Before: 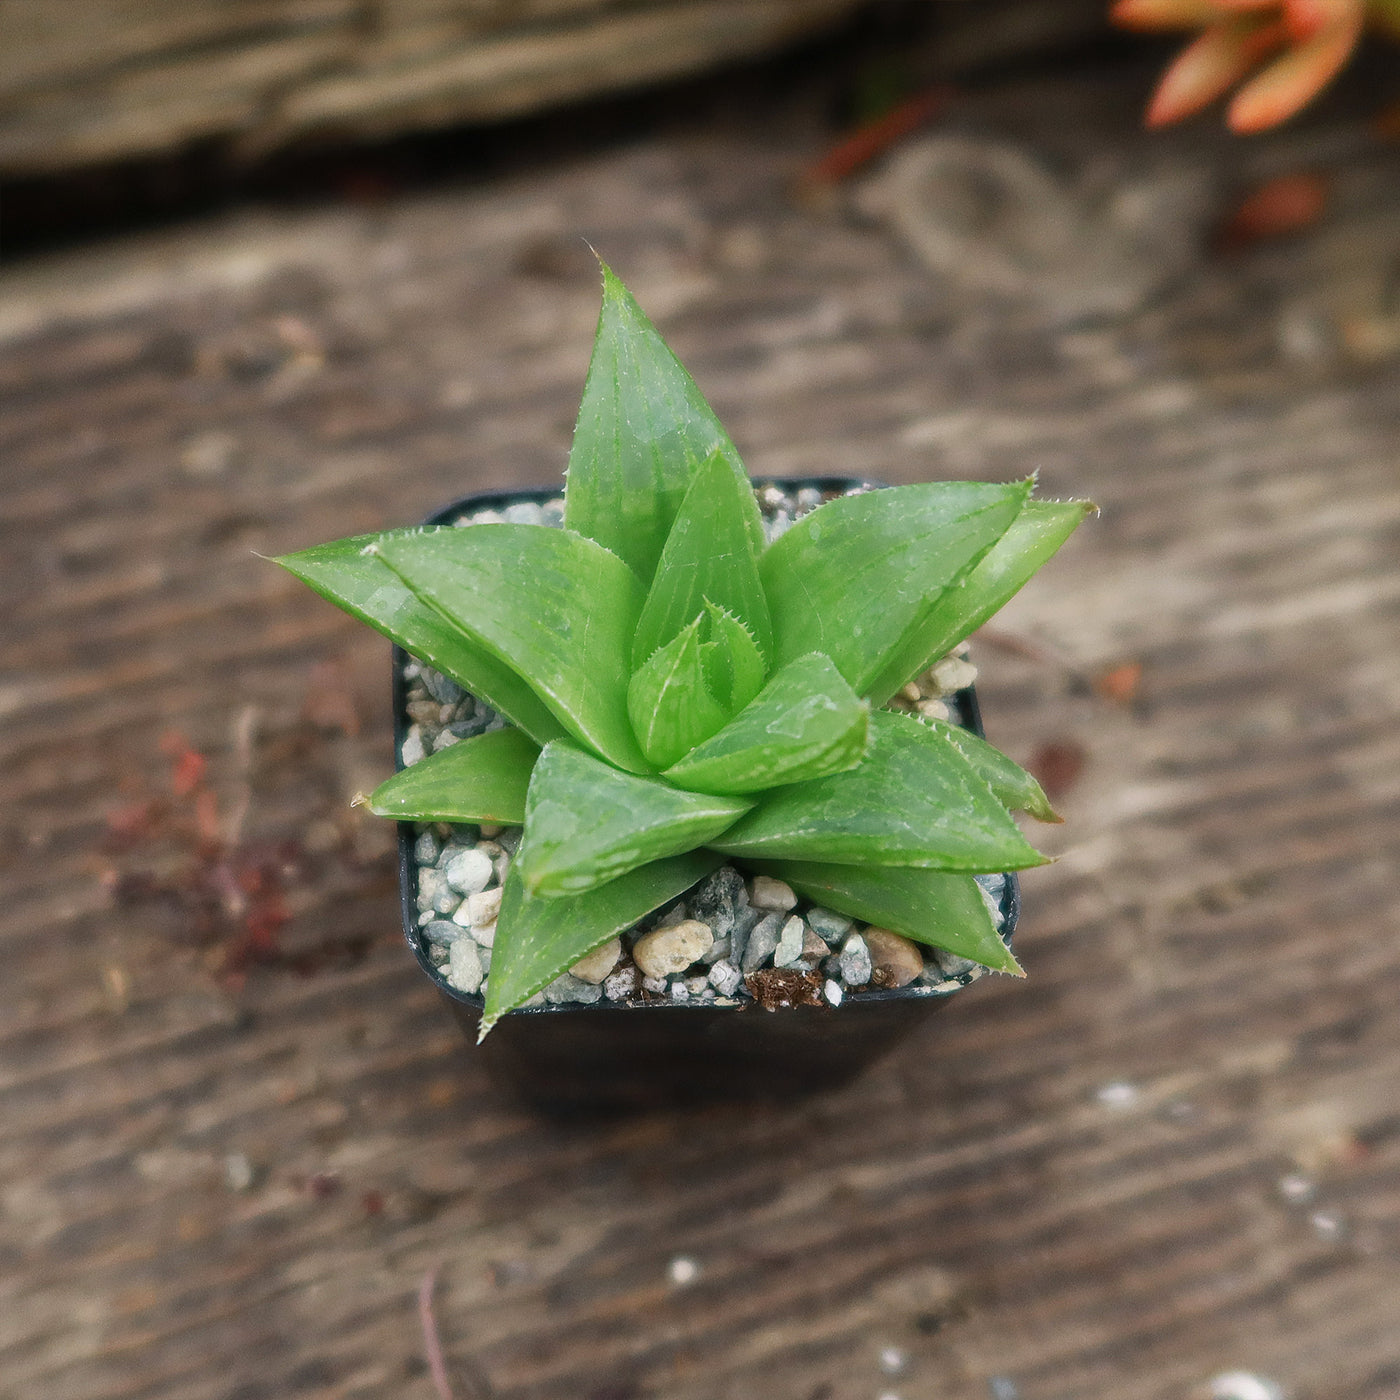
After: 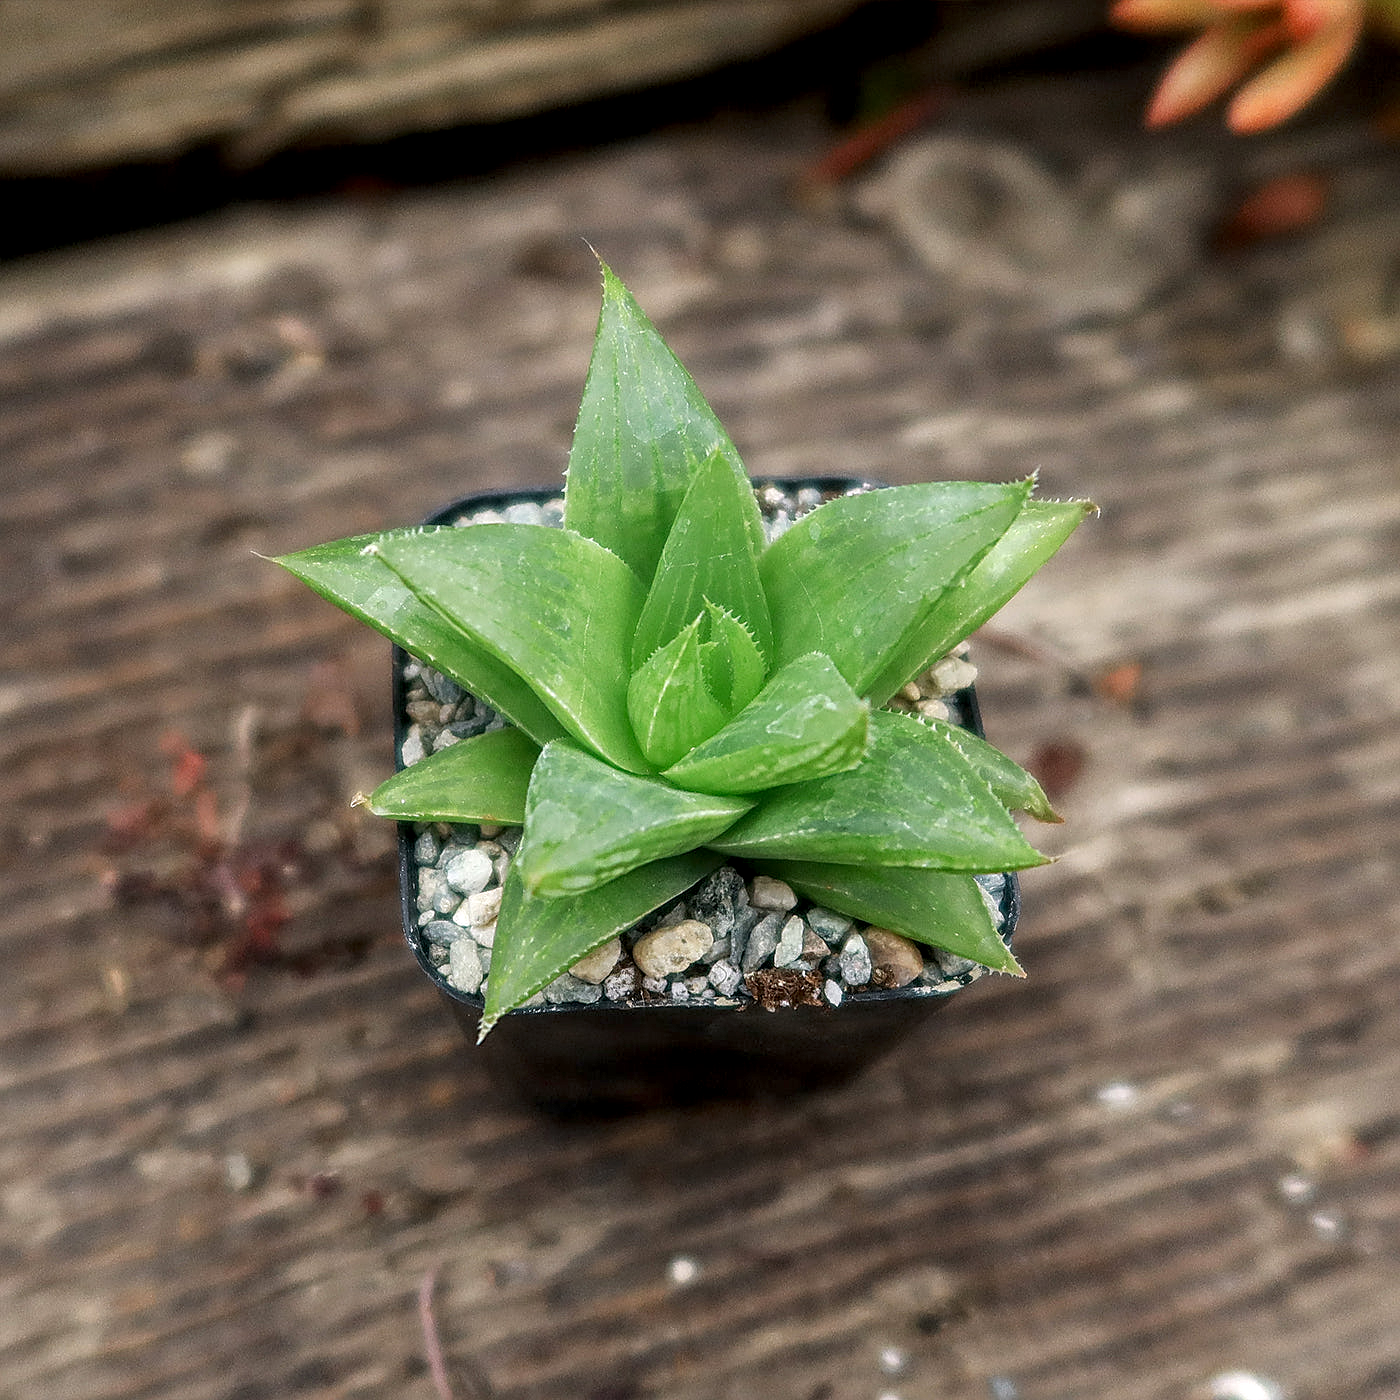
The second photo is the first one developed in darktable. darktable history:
local contrast: detail 142%
sharpen: amount 0.495
